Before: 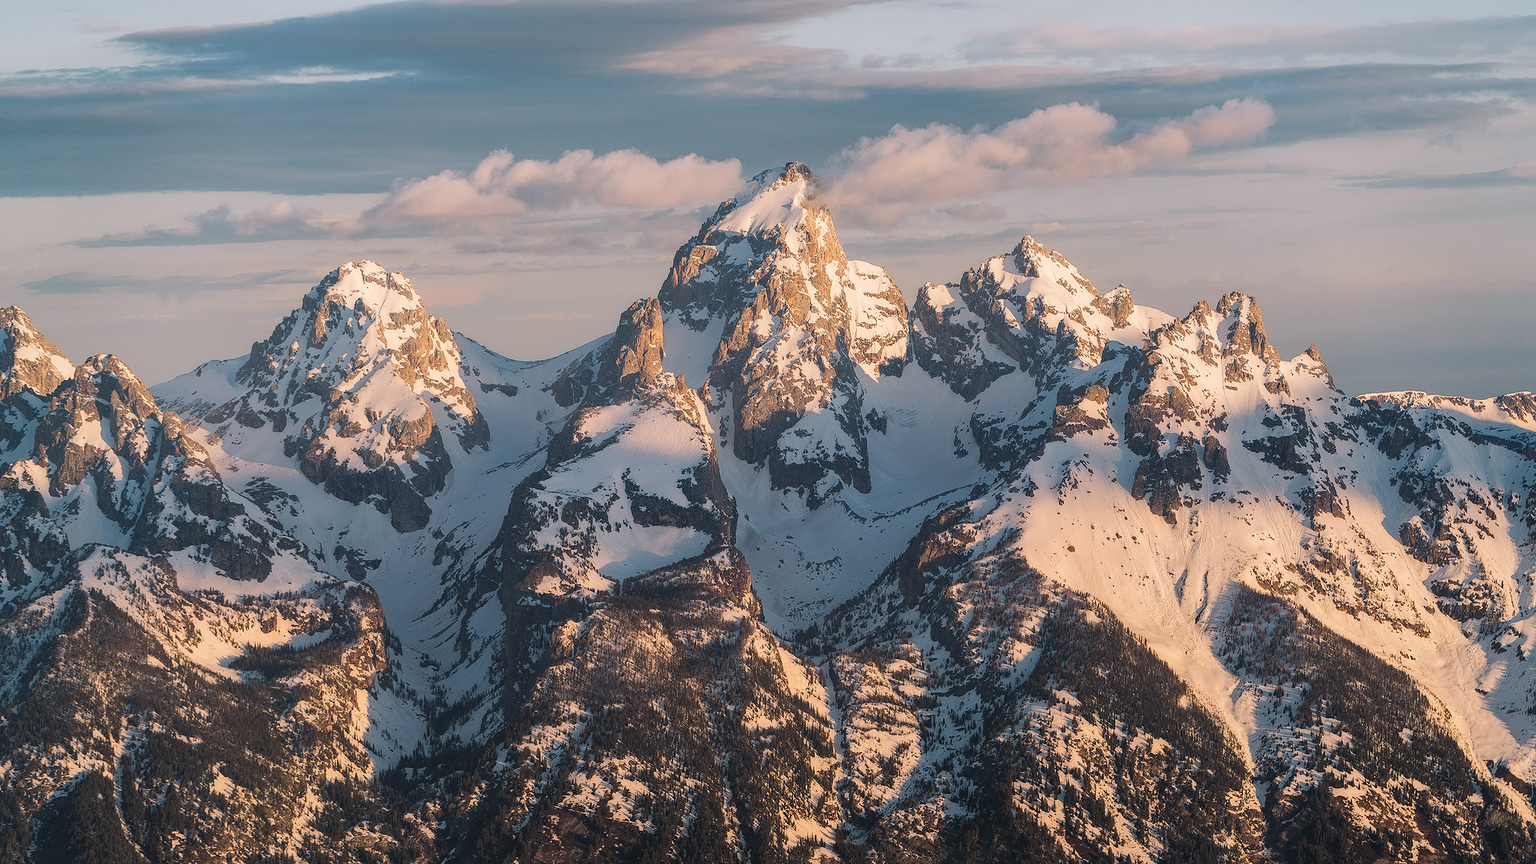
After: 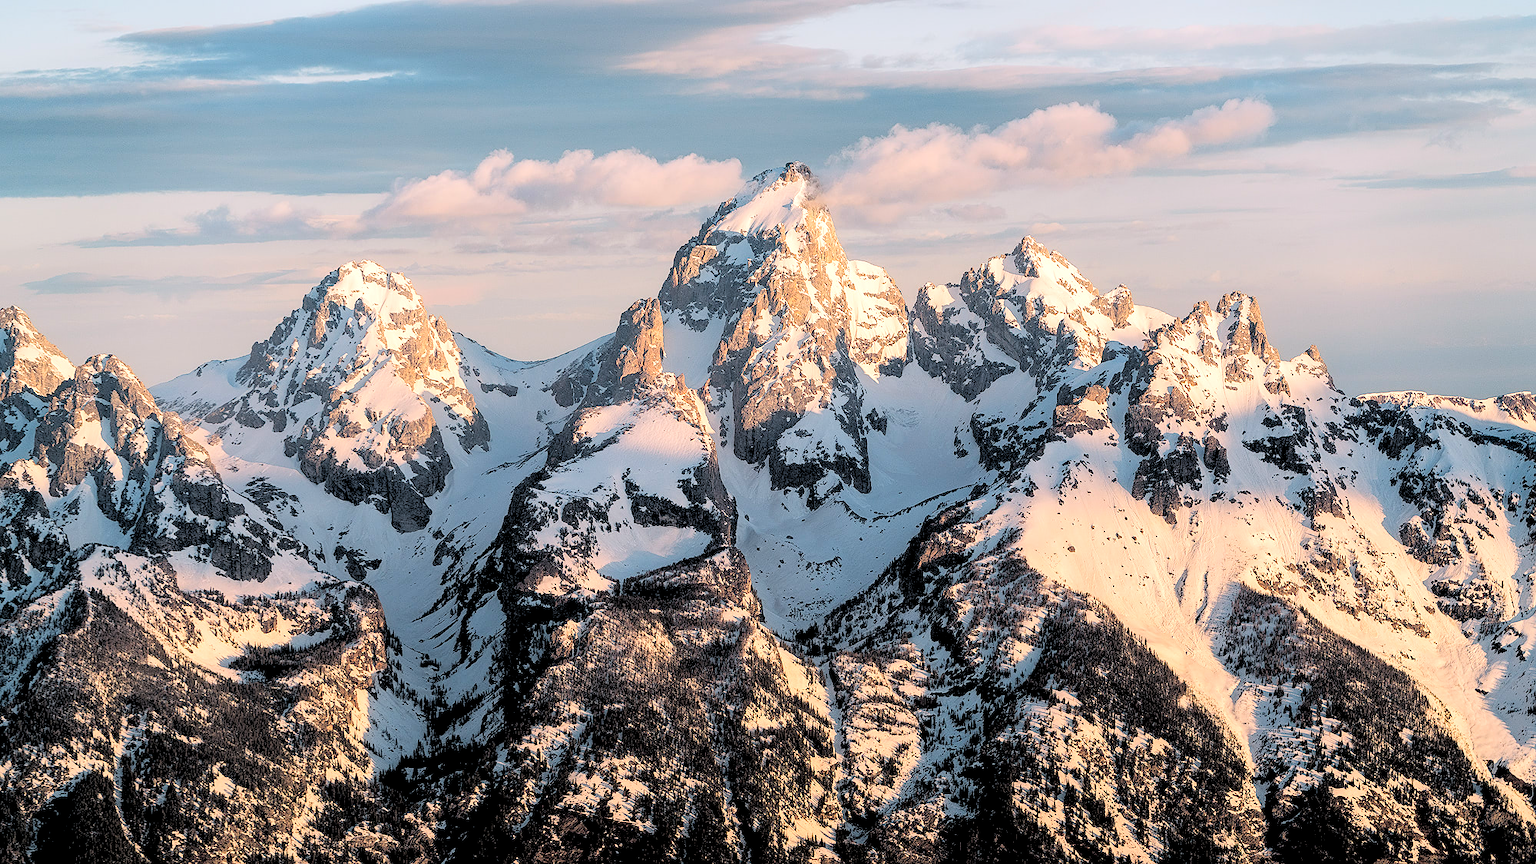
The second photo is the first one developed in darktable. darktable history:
rgb levels: levels [[0.027, 0.429, 0.996], [0, 0.5, 1], [0, 0.5, 1]]
sharpen: amount 0.2
tone equalizer: -8 EV -0.417 EV, -7 EV -0.389 EV, -6 EV -0.333 EV, -5 EV -0.222 EV, -3 EV 0.222 EV, -2 EV 0.333 EV, -1 EV 0.389 EV, +0 EV 0.417 EV, edges refinement/feathering 500, mask exposure compensation -1.57 EV, preserve details no
